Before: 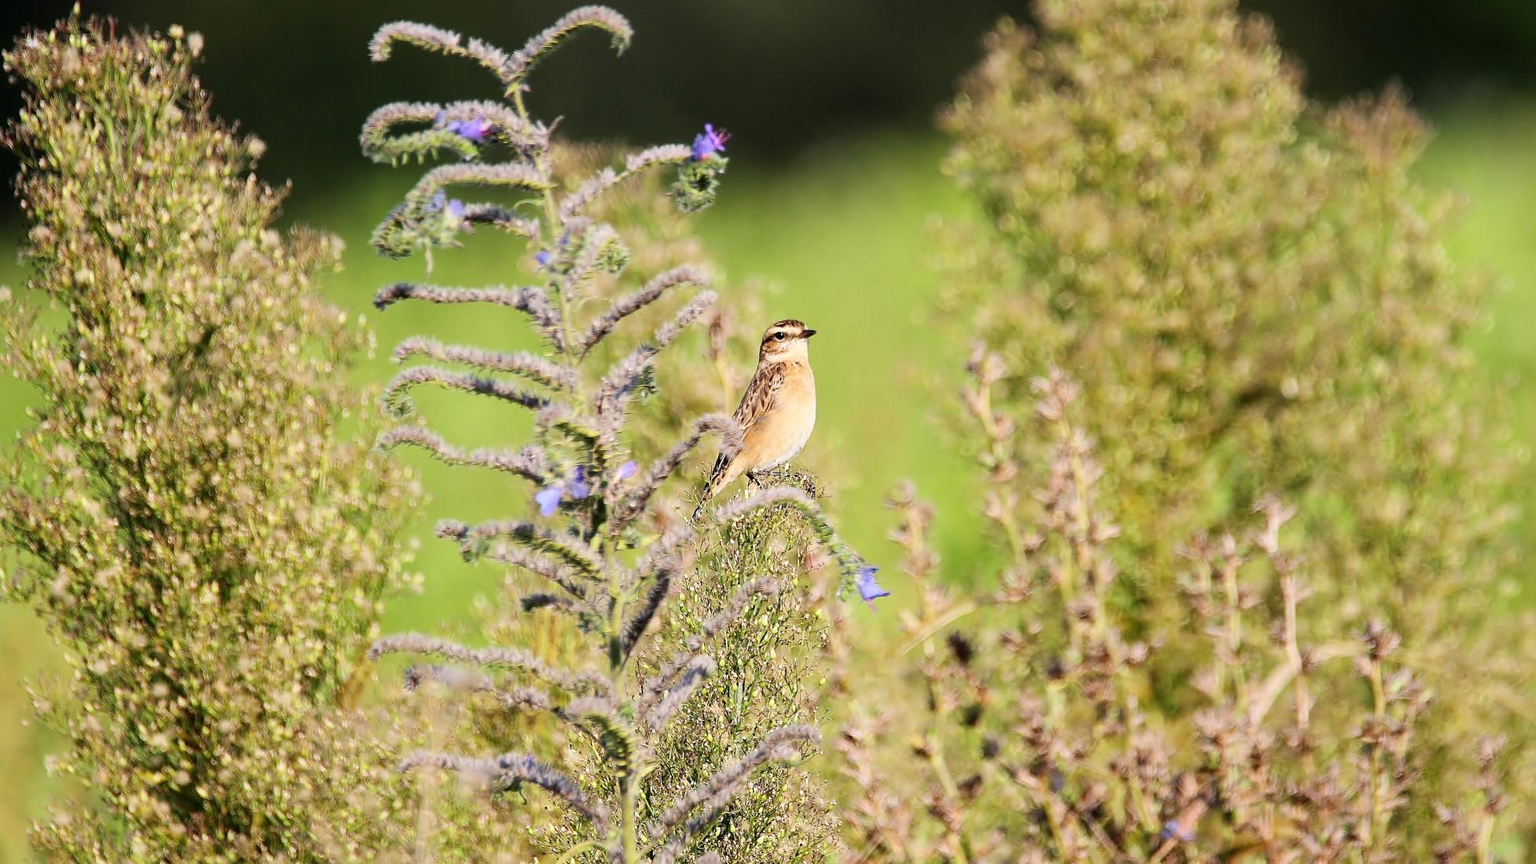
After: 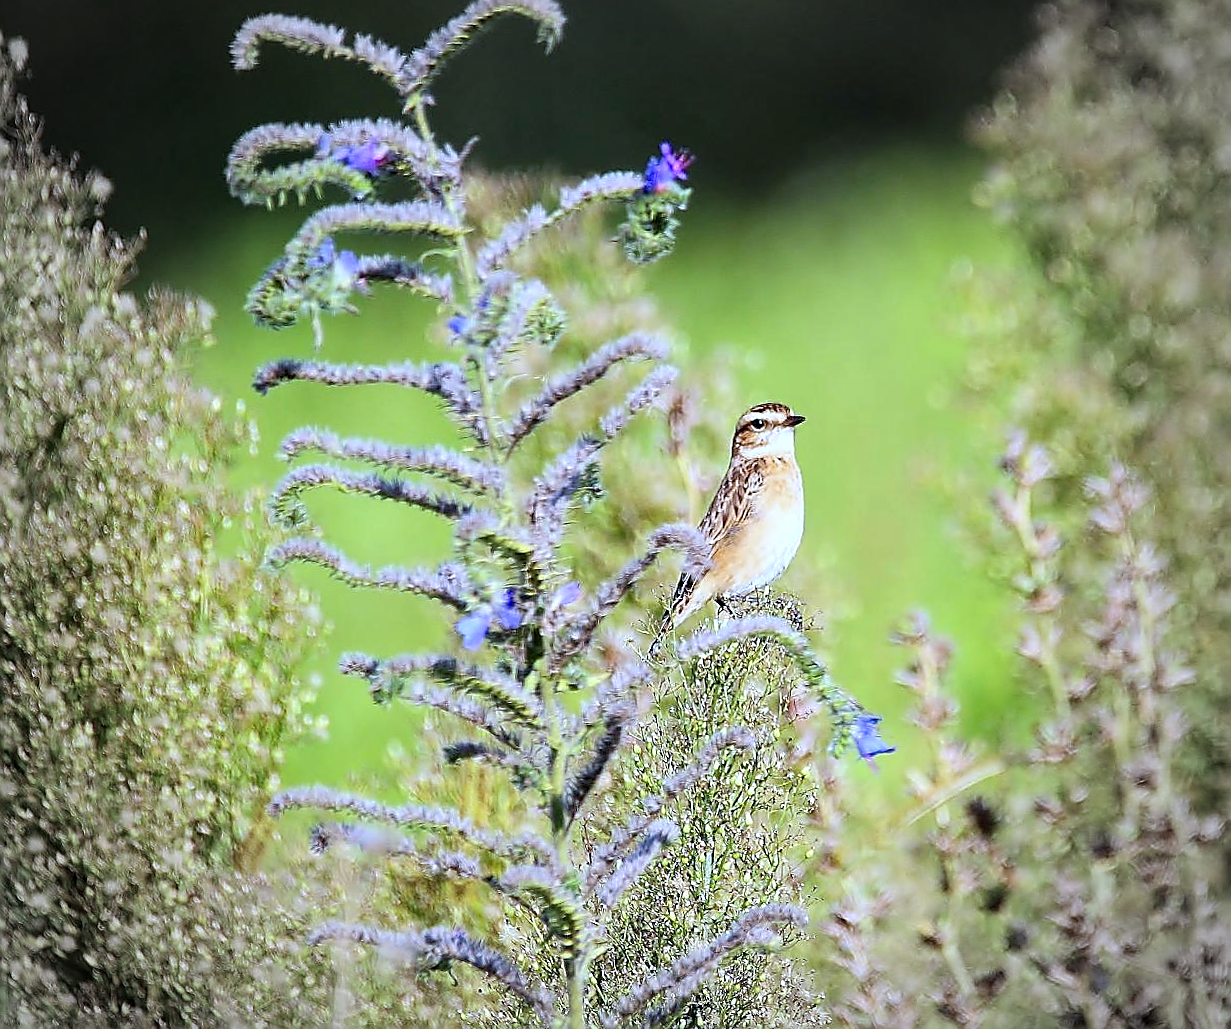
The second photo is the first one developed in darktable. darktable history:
rotate and perspective: rotation 0.062°, lens shift (vertical) 0.115, lens shift (horizontal) -0.133, crop left 0.047, crop right 0.94, crop top 0.061, crop bottom 0.94
crop and rotate: left 6.617%, right 26.717%
exposure: exposure 0.207 EV, compensate highlight preservation false
local contrast: highlights 100%, shadows 100%, detail 120%, midtone range 0.2
sharpen: radius 1.4, amount 1.25, threshold 0.7
white balance: red 0.931, blue 1.11
vignetting: fall-off start 67.15%, brightness -0.442, saturation -0.691, width/height ratio 1.011, unbound false
color calibration: output R [0.994, 0.059, -0.119, 0], output G [-0.036, 1.09, -0.119, 0], output B [0.078, -0.108, 0.961, 0], illuminant custom, x 0.371, y 0.382, temperature 4281.14 K
